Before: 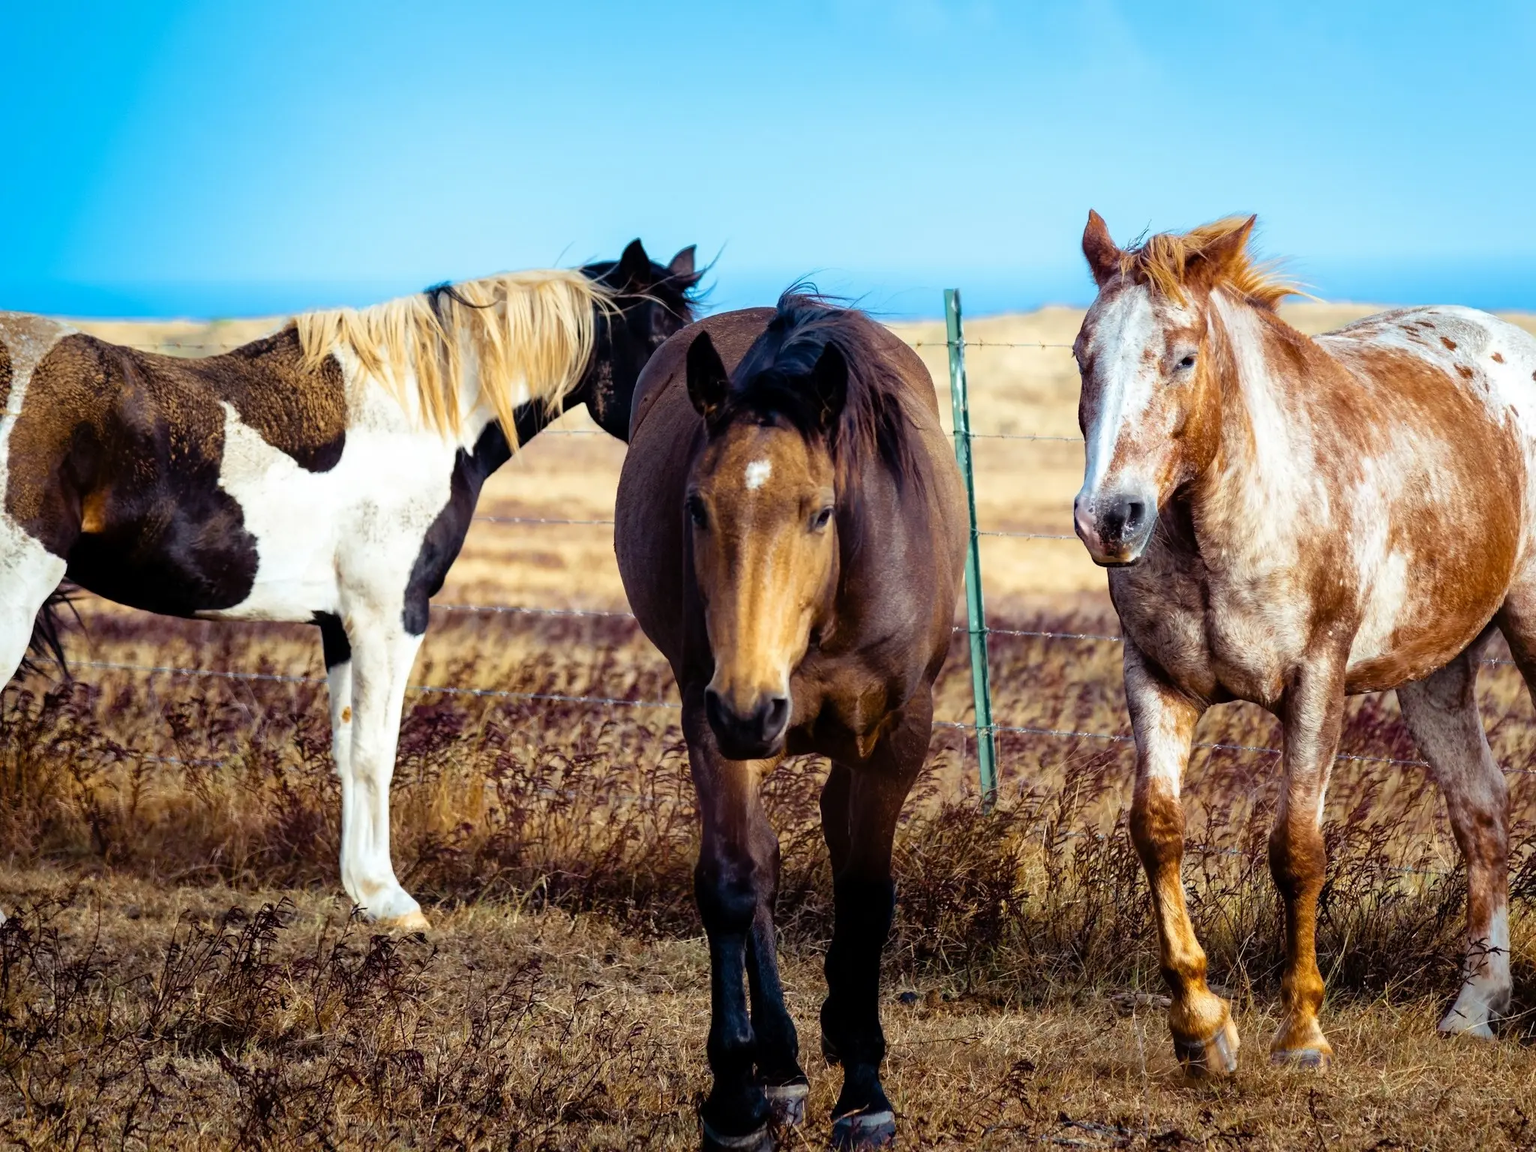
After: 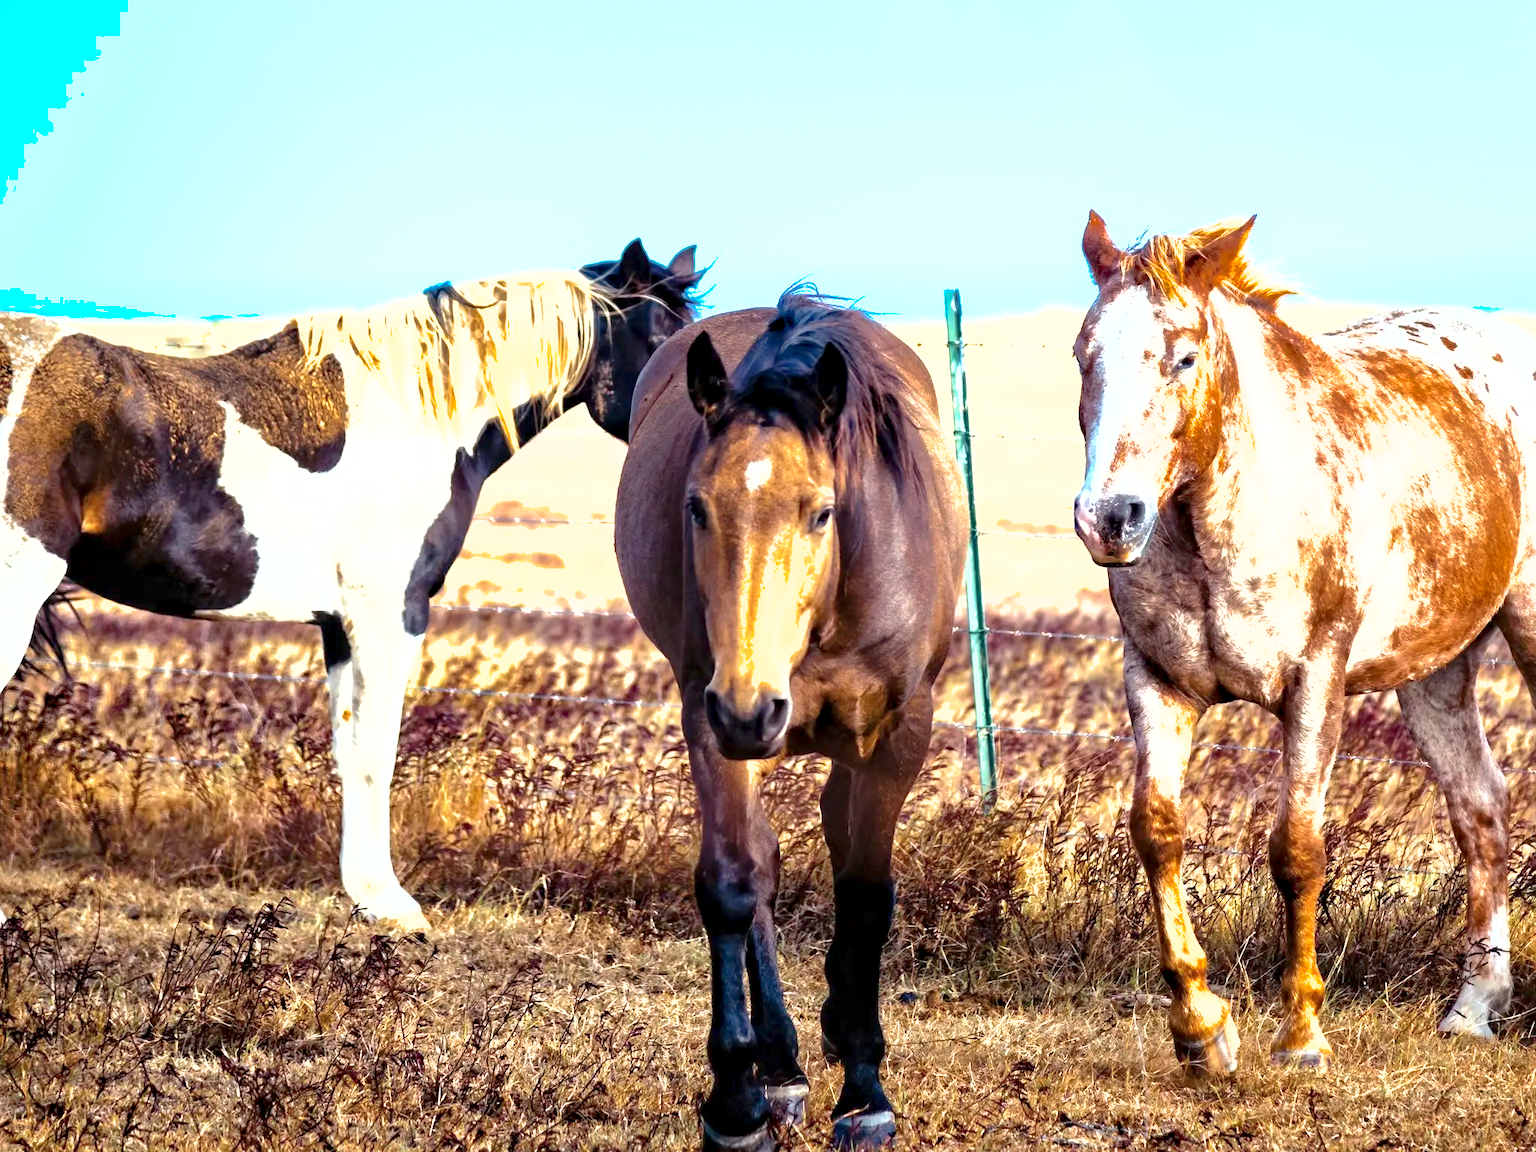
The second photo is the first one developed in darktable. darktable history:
shadows and highlights: on, module defaults
contrast equalizer: octaves 7, y [[0.5, 0.5, 0.544, 0.569, 0.5, 0.5], [0.5 ×6], [0.5 ×6], [0 ×6], [0 ×6]]
exposure: black level correction 0, exposure 1.277 EV, compensate exposure bias true, compensate highlight preservation false
